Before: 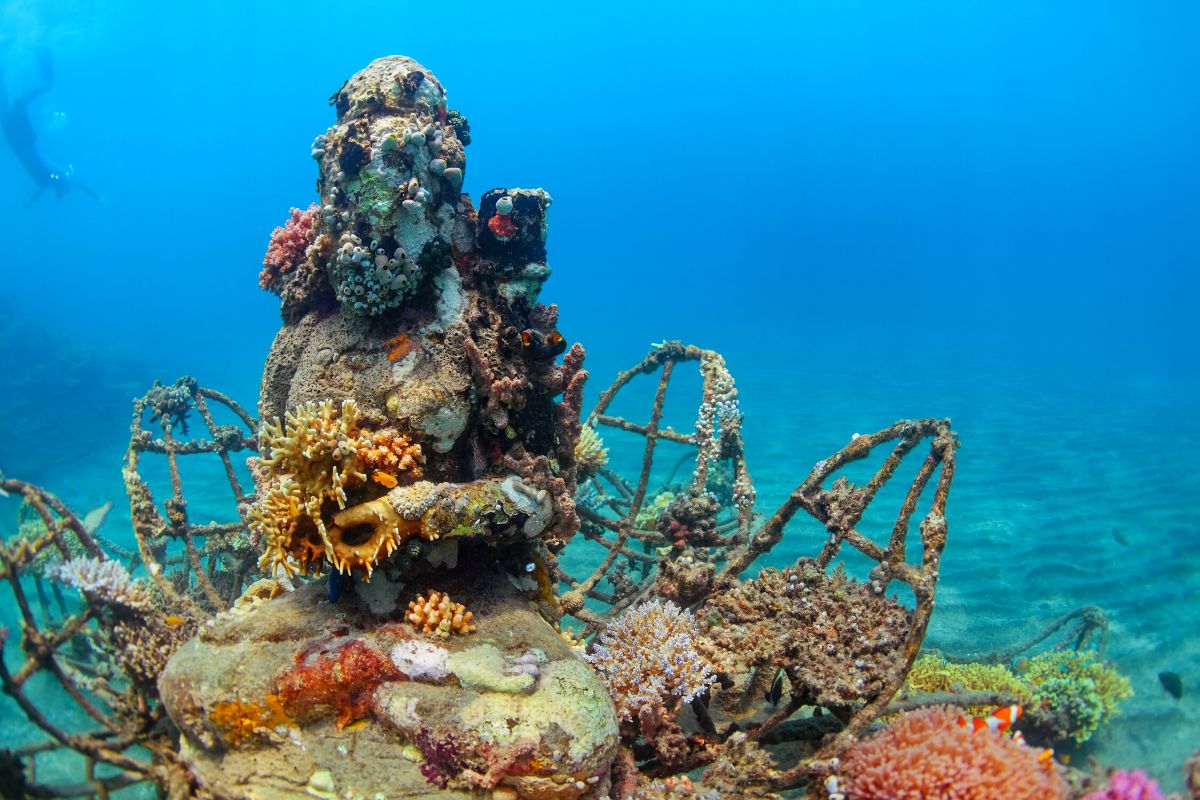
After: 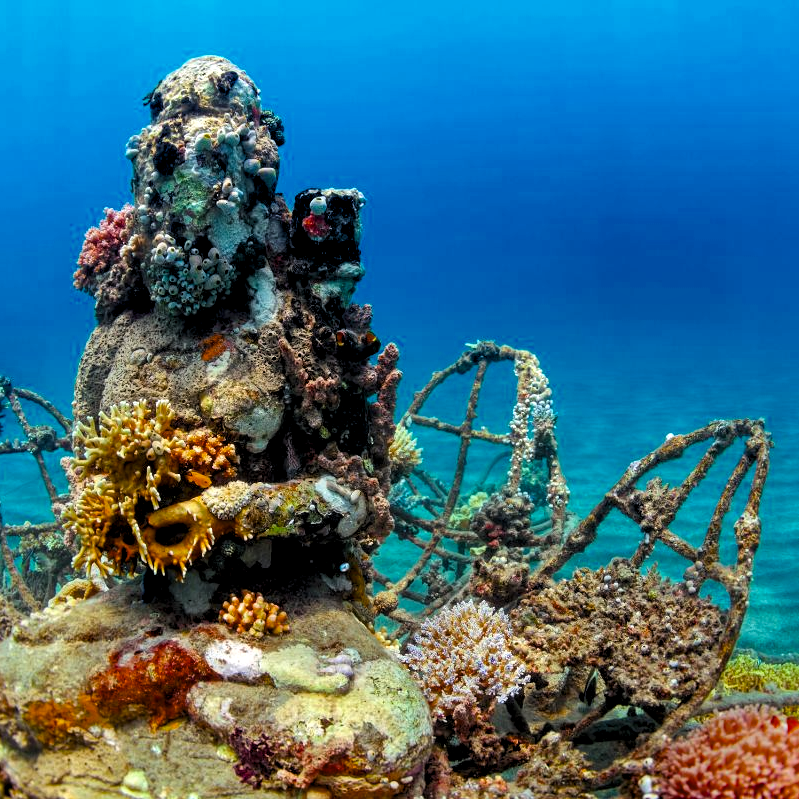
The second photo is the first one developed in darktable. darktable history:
color balance rgb: linear chroma grading › global chroma -15.744%, perceptual saturation grading › global saturation 25.641%, global vibrance 10.663%, saturation formula JzAzBz (2021)
crop and rotate: left 15.582%, right 17.76%
local contrast: highlights 101%, shadows 101%, detail 119%, midtone range 0.2
levels: black 0.082%, levels [0.062, 0.494, 0.925]
